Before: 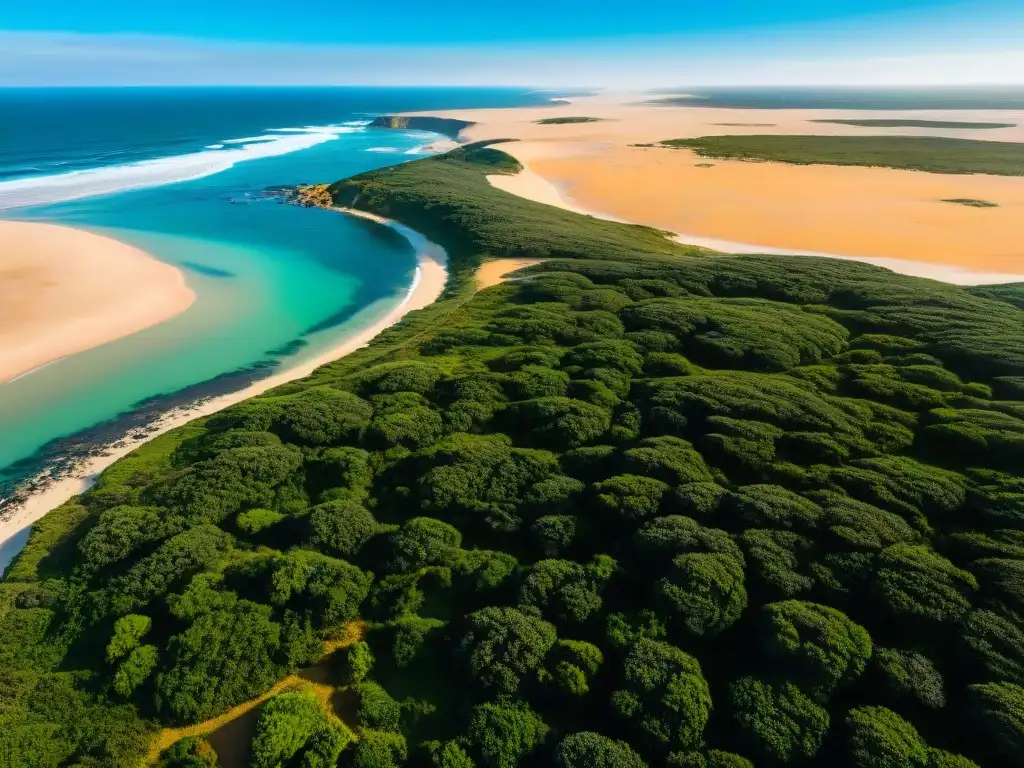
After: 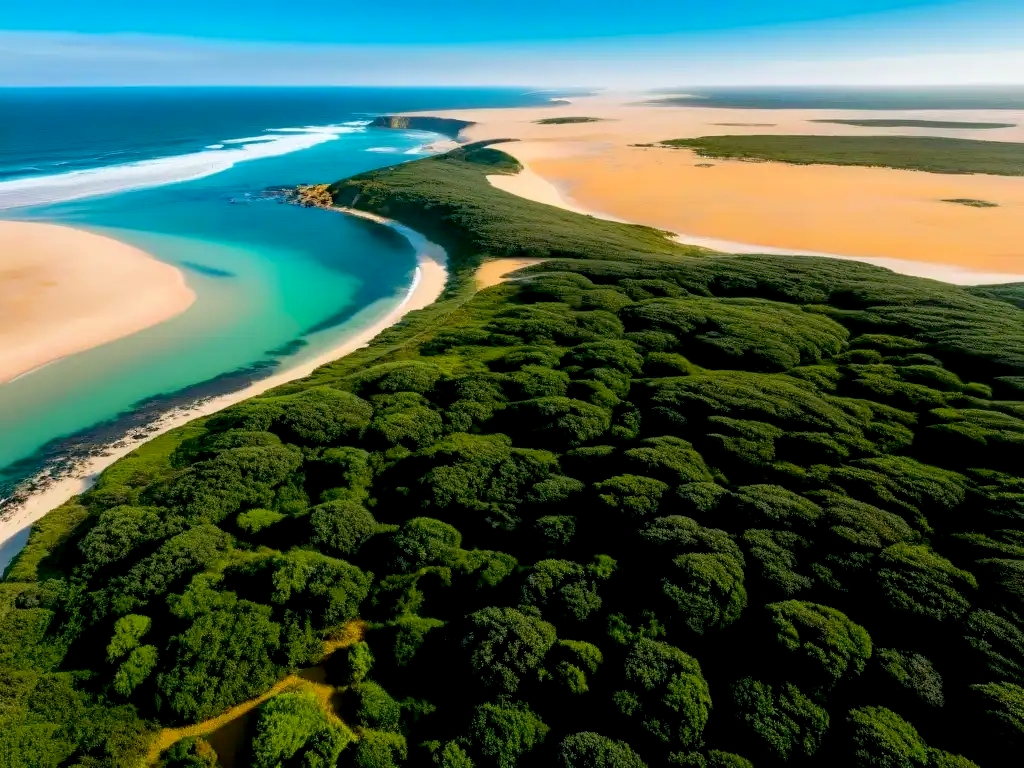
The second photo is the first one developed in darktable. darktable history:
exposure: black level correction 0.011, compensate exposure bias true, compensate highlight preservation false
tone equalizer: on, module defaults
